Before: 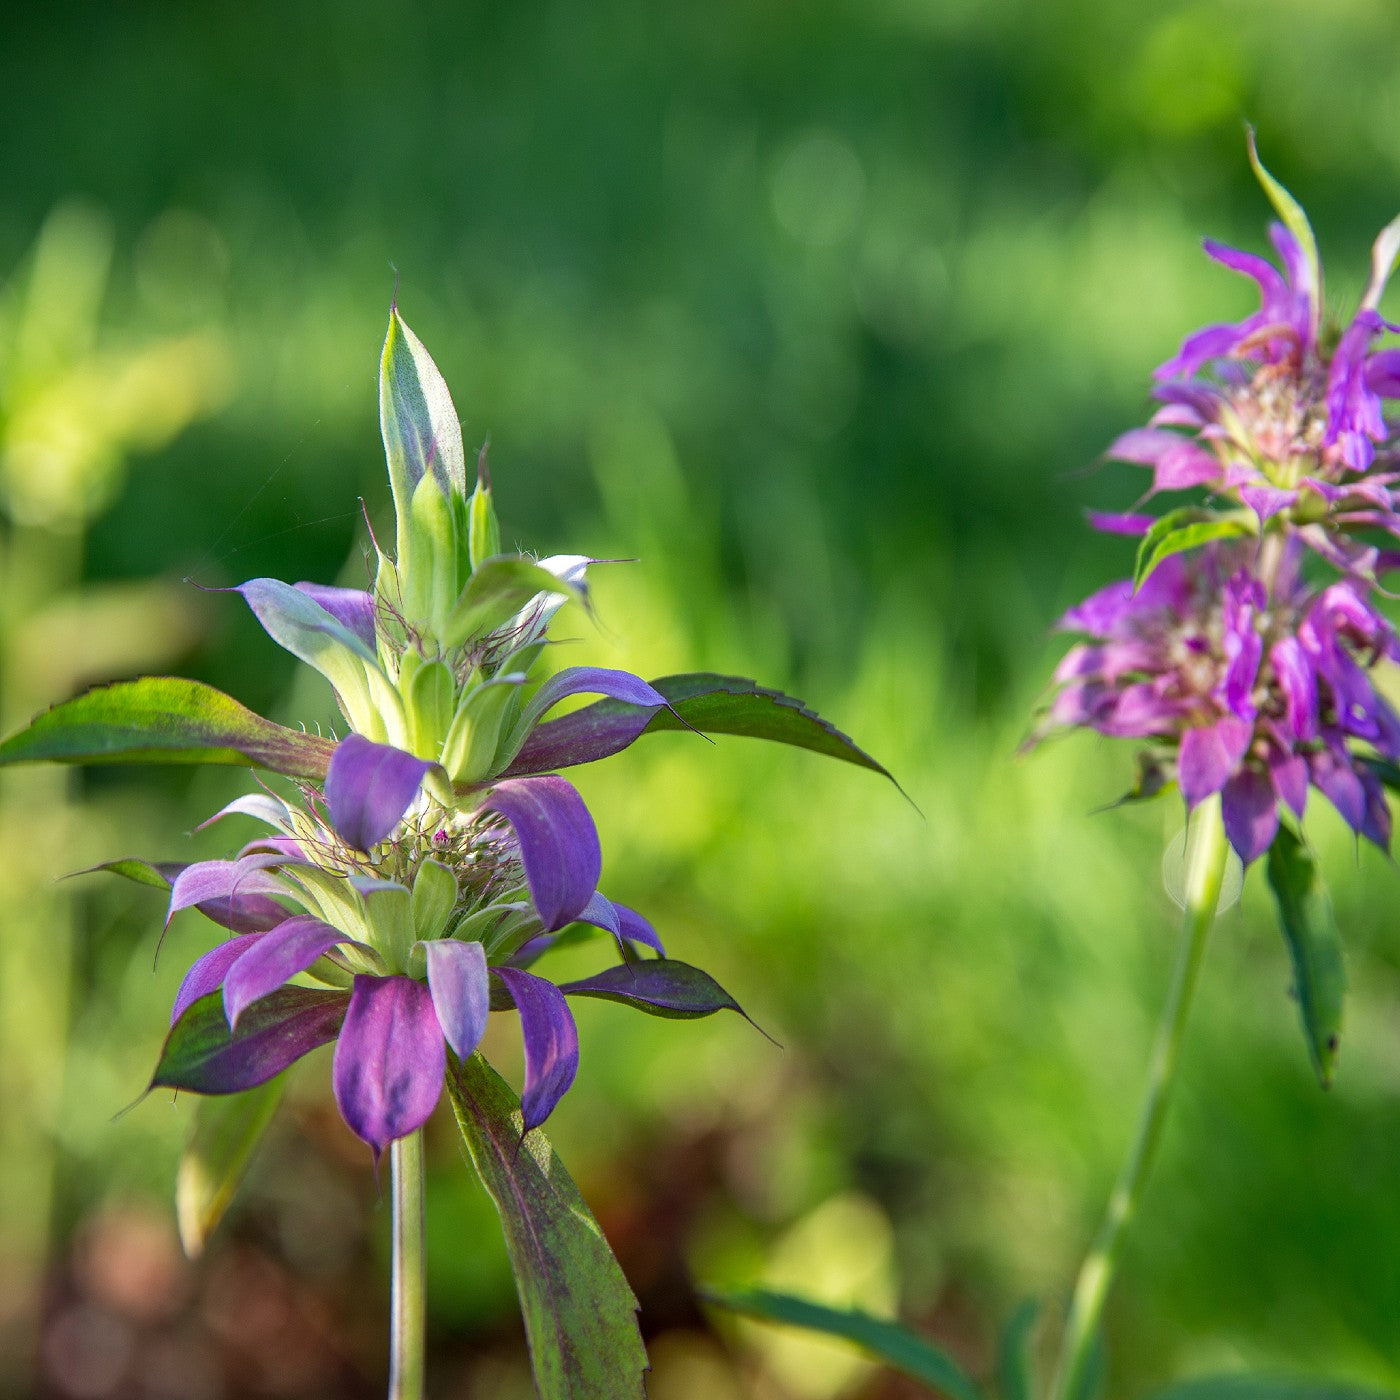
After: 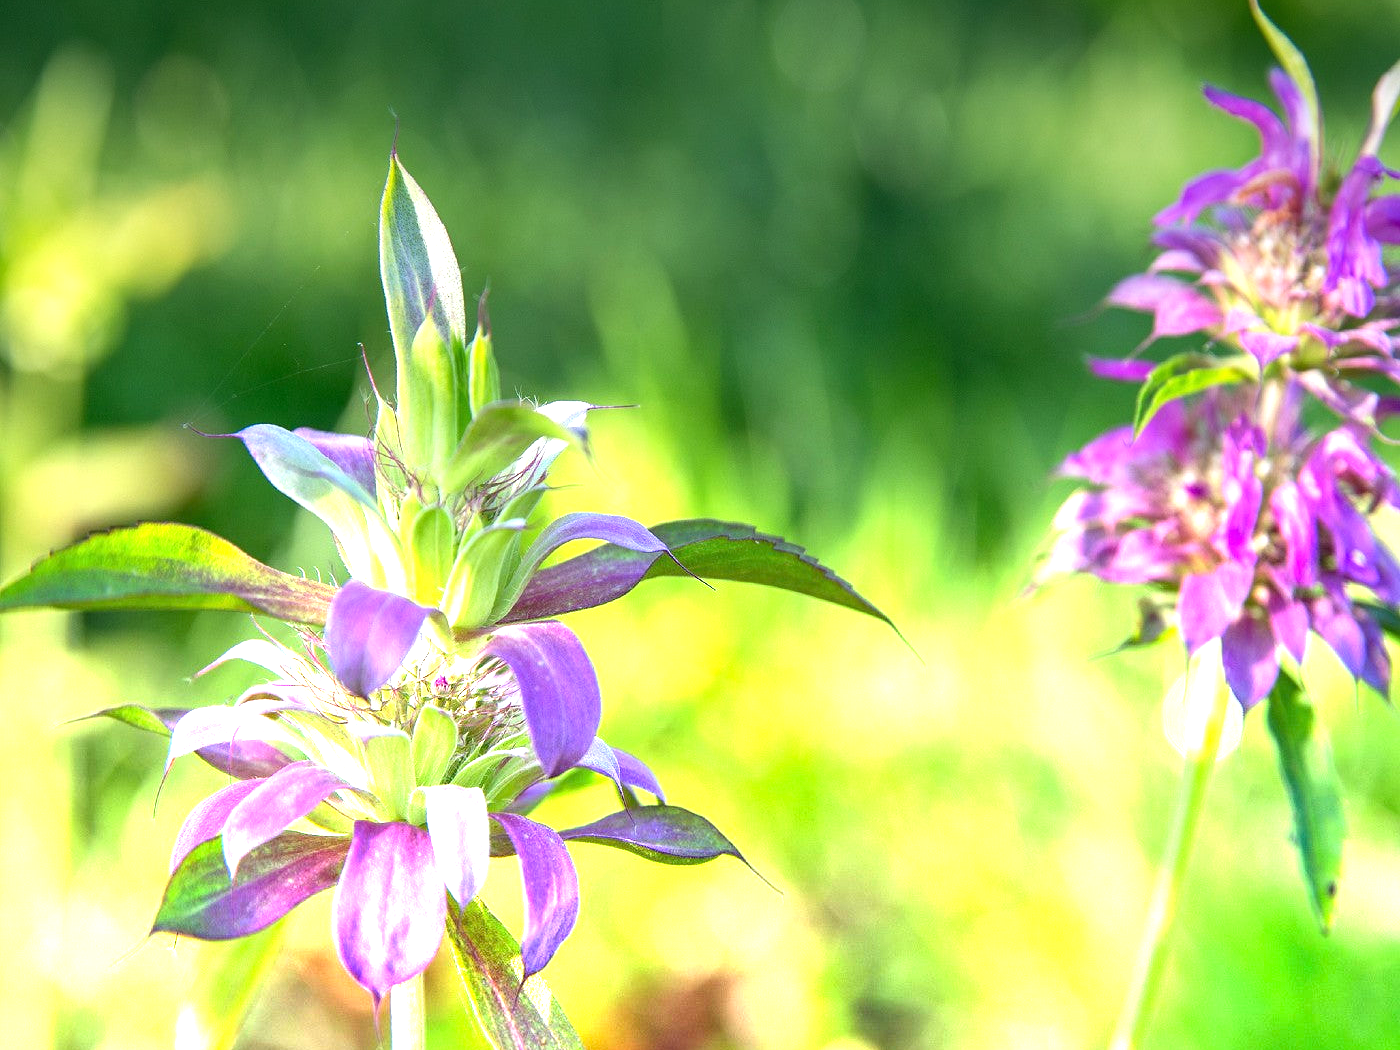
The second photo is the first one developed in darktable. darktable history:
crop: top 11.038%, bottom 13.962%
graduated density: density -3.9 EV
